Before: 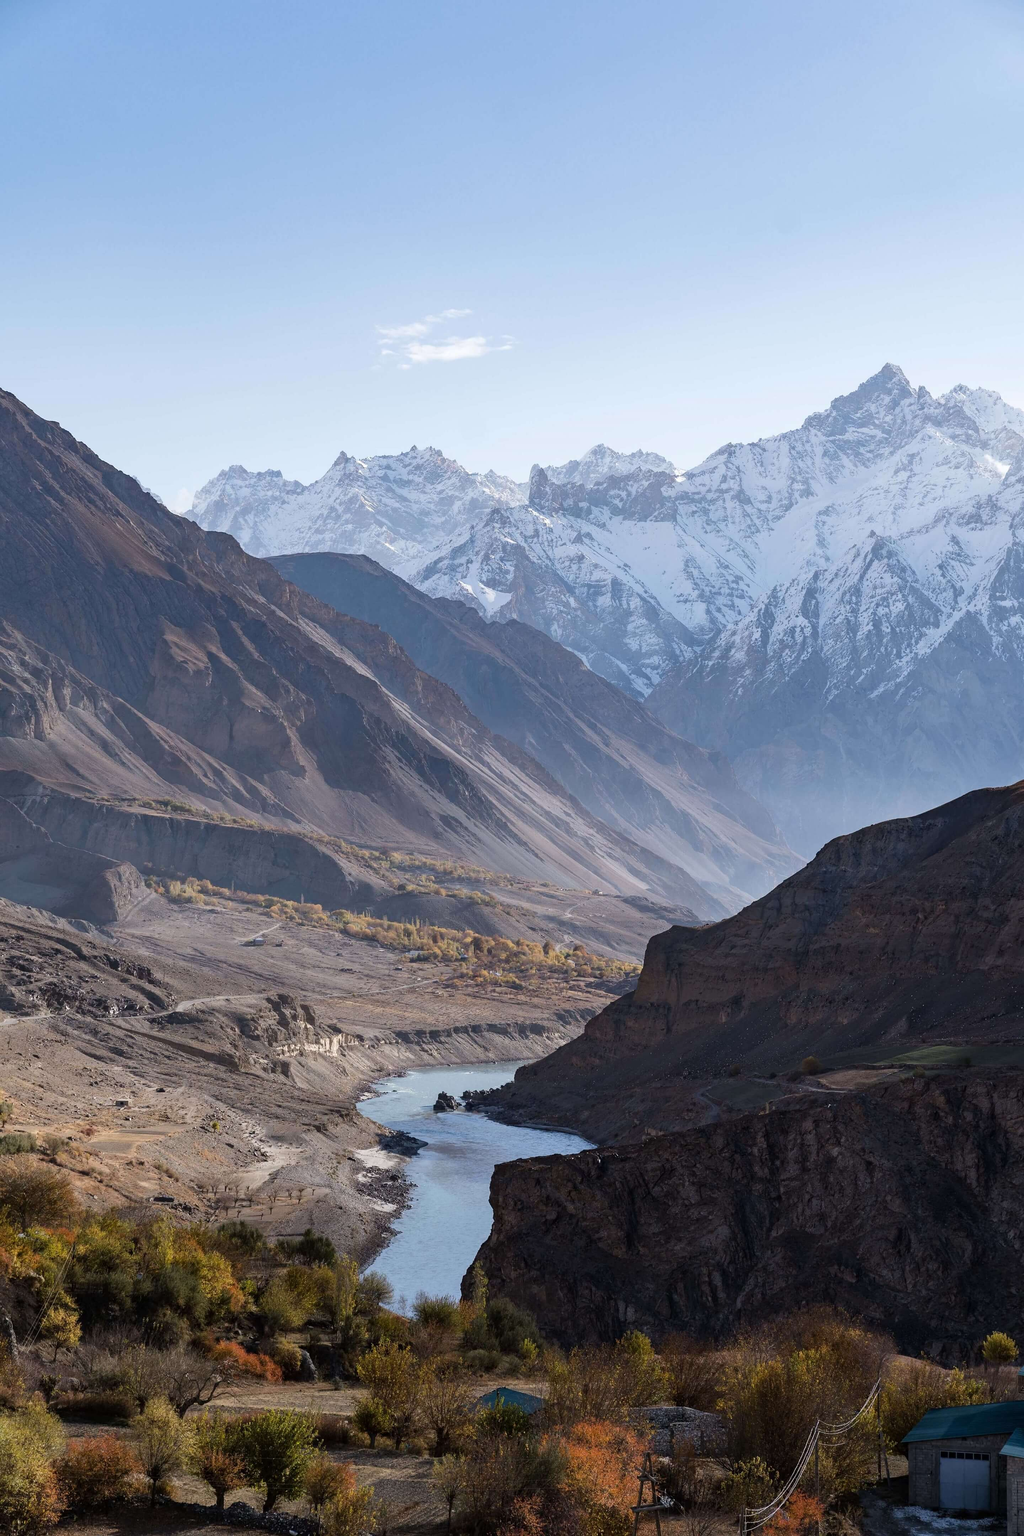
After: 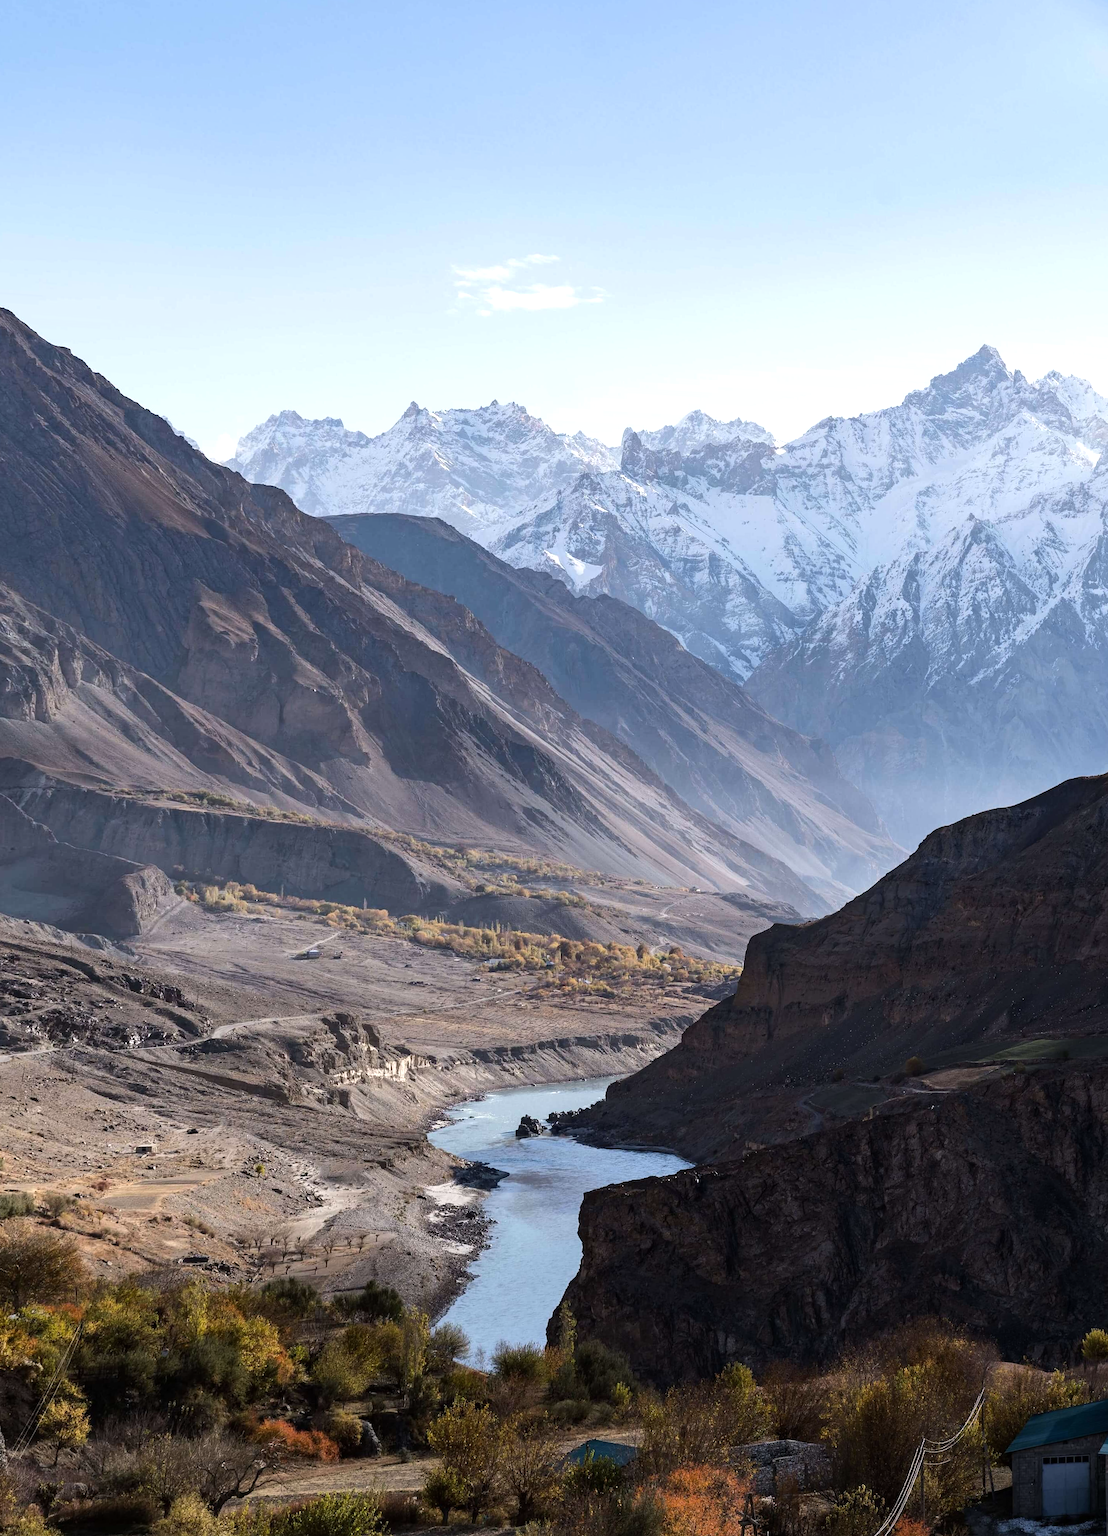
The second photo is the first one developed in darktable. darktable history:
tone equalizer: -8 EV -0.417 EV, -7 EV -0.389 EV, -6 EV -0.333 EV, -5 EV -0.222 EV, -3 EV 0.222 EV, -2 EV 0.333 EV, -1 EV 0.389 EV, +0 EV 0.417 EV, edges refinement/feathering 500, mask exposure compensation -1.57 EV, preserve details no
rotate and perspective: rotation -0.013°, lens shift (vertical) -0.027, lens shift (horizontal) 0.178, crop left 0.016, crop right 0.989, crop top 0.082, crop bottom 0.918
